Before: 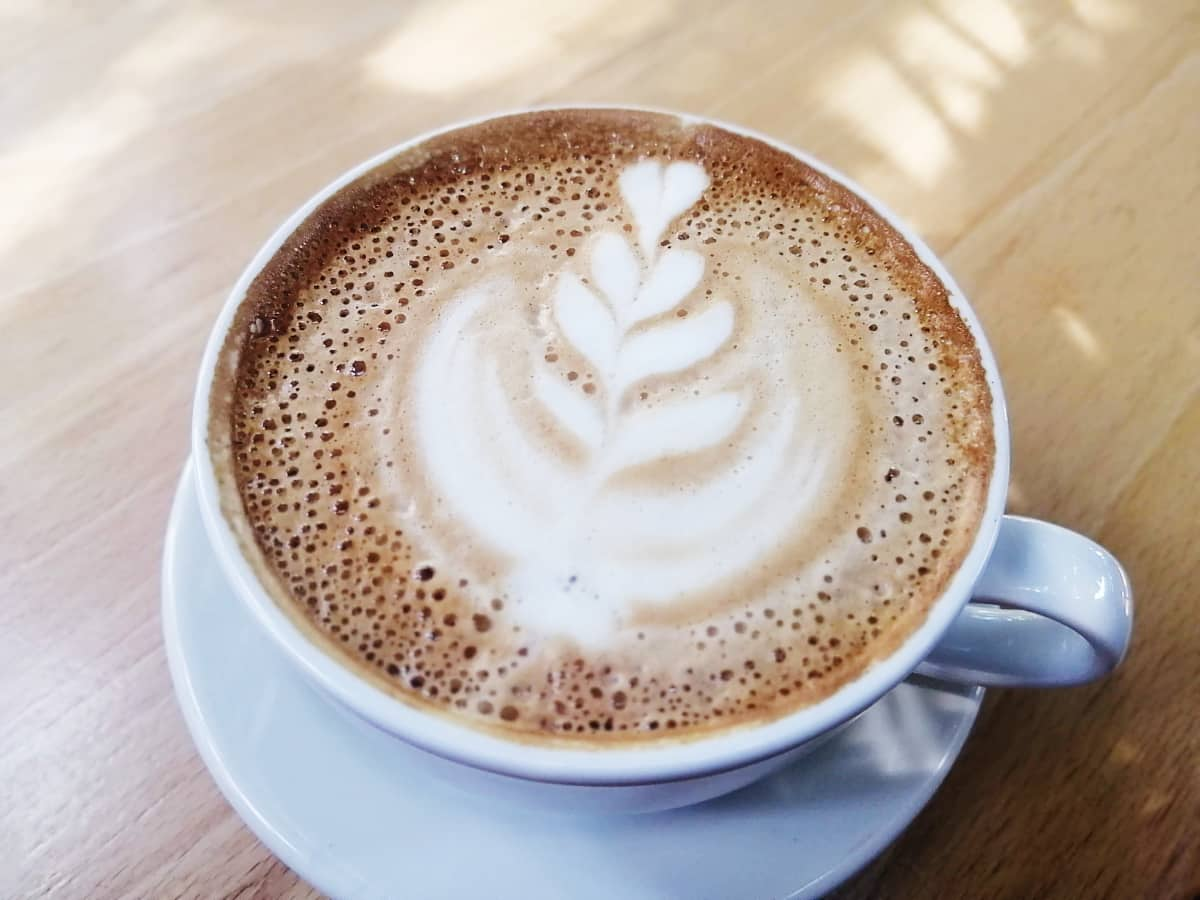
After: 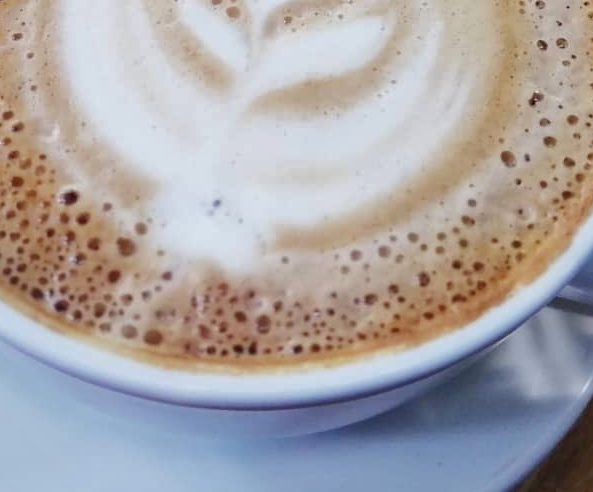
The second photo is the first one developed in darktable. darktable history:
shadows and highlights: on, module defaults
crop: left 29.672%, top 41.786%, right 20.851%, bottom 3.487%
